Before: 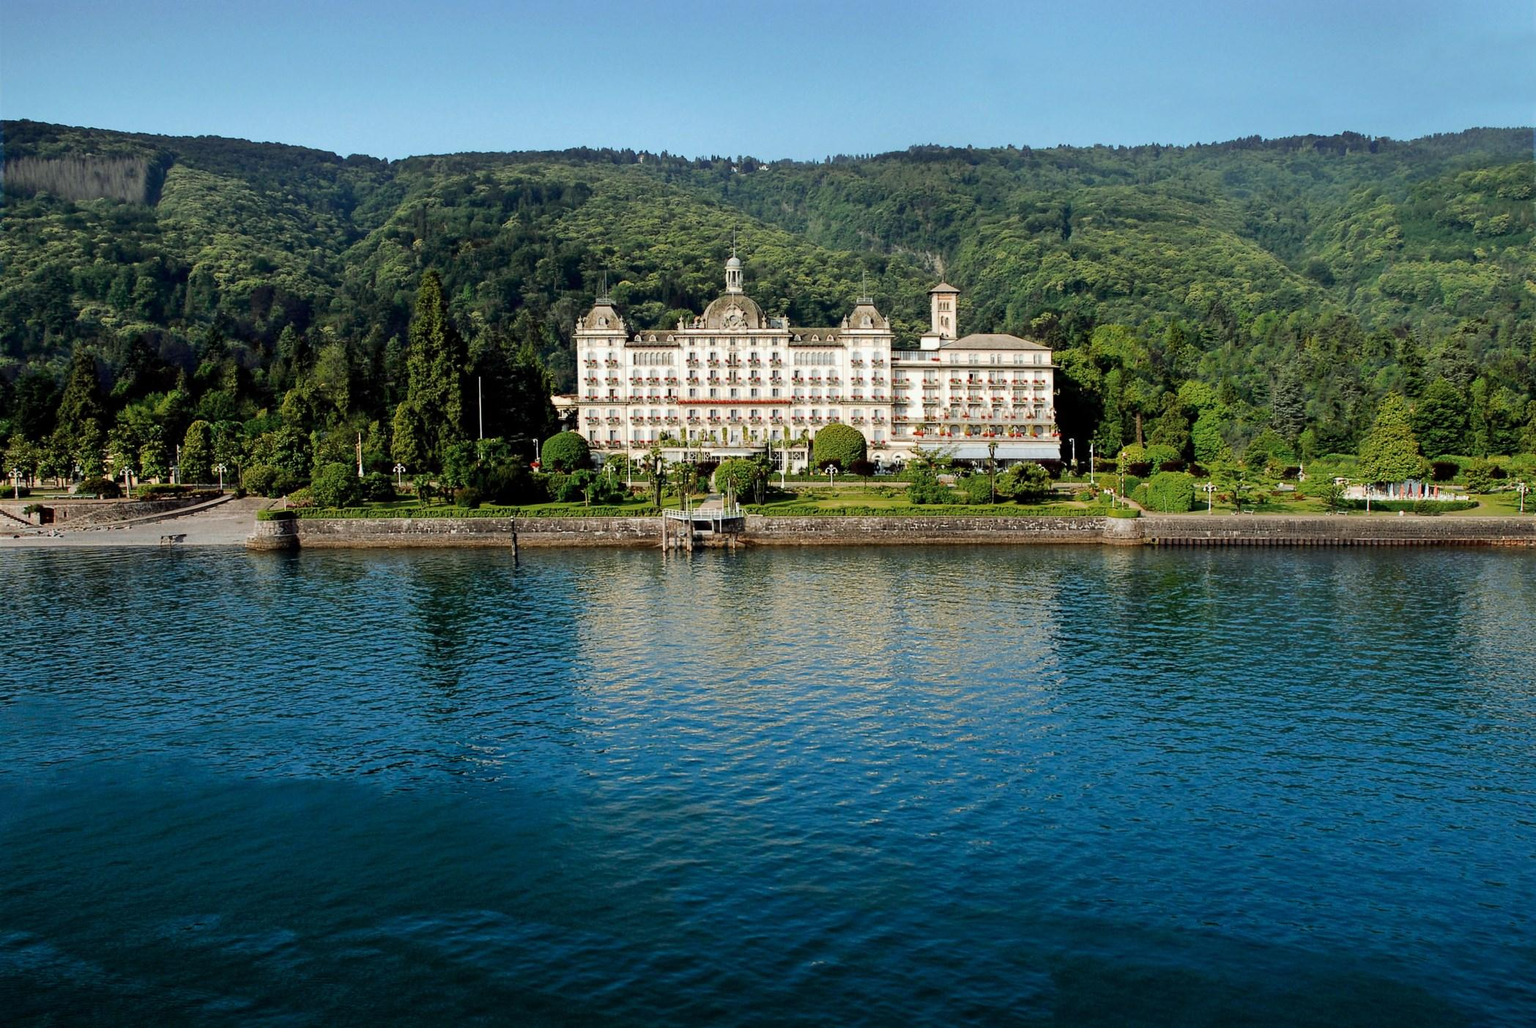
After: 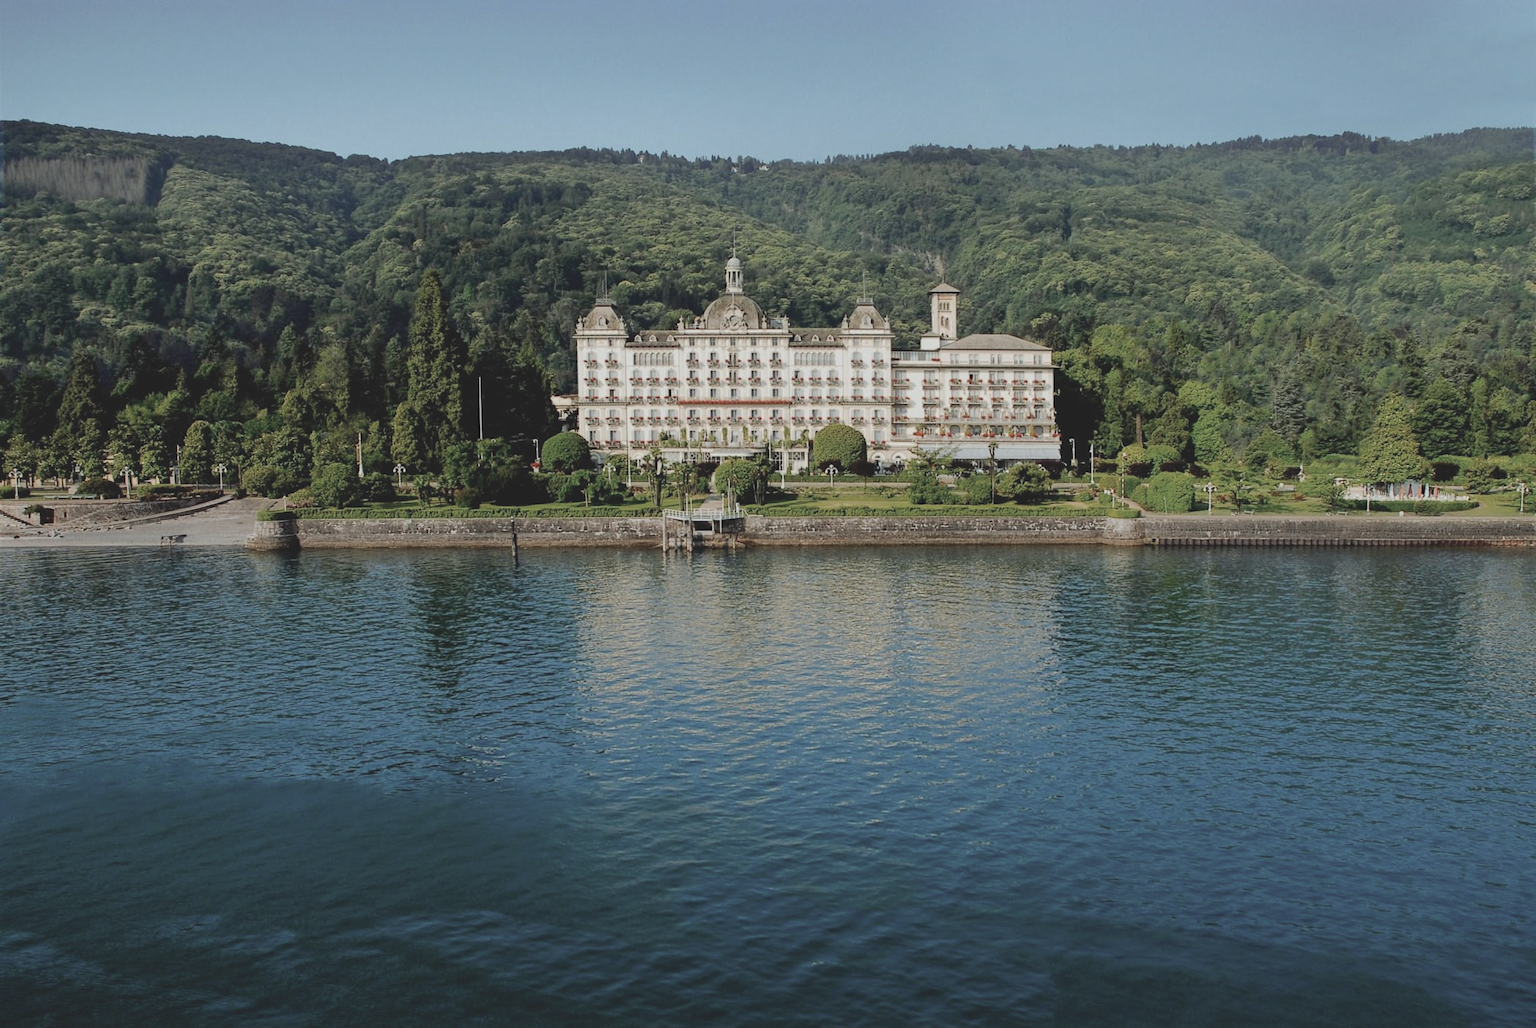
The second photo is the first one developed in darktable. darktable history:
contrast brightness saturation: contrast -0.263, saturation -0.421
